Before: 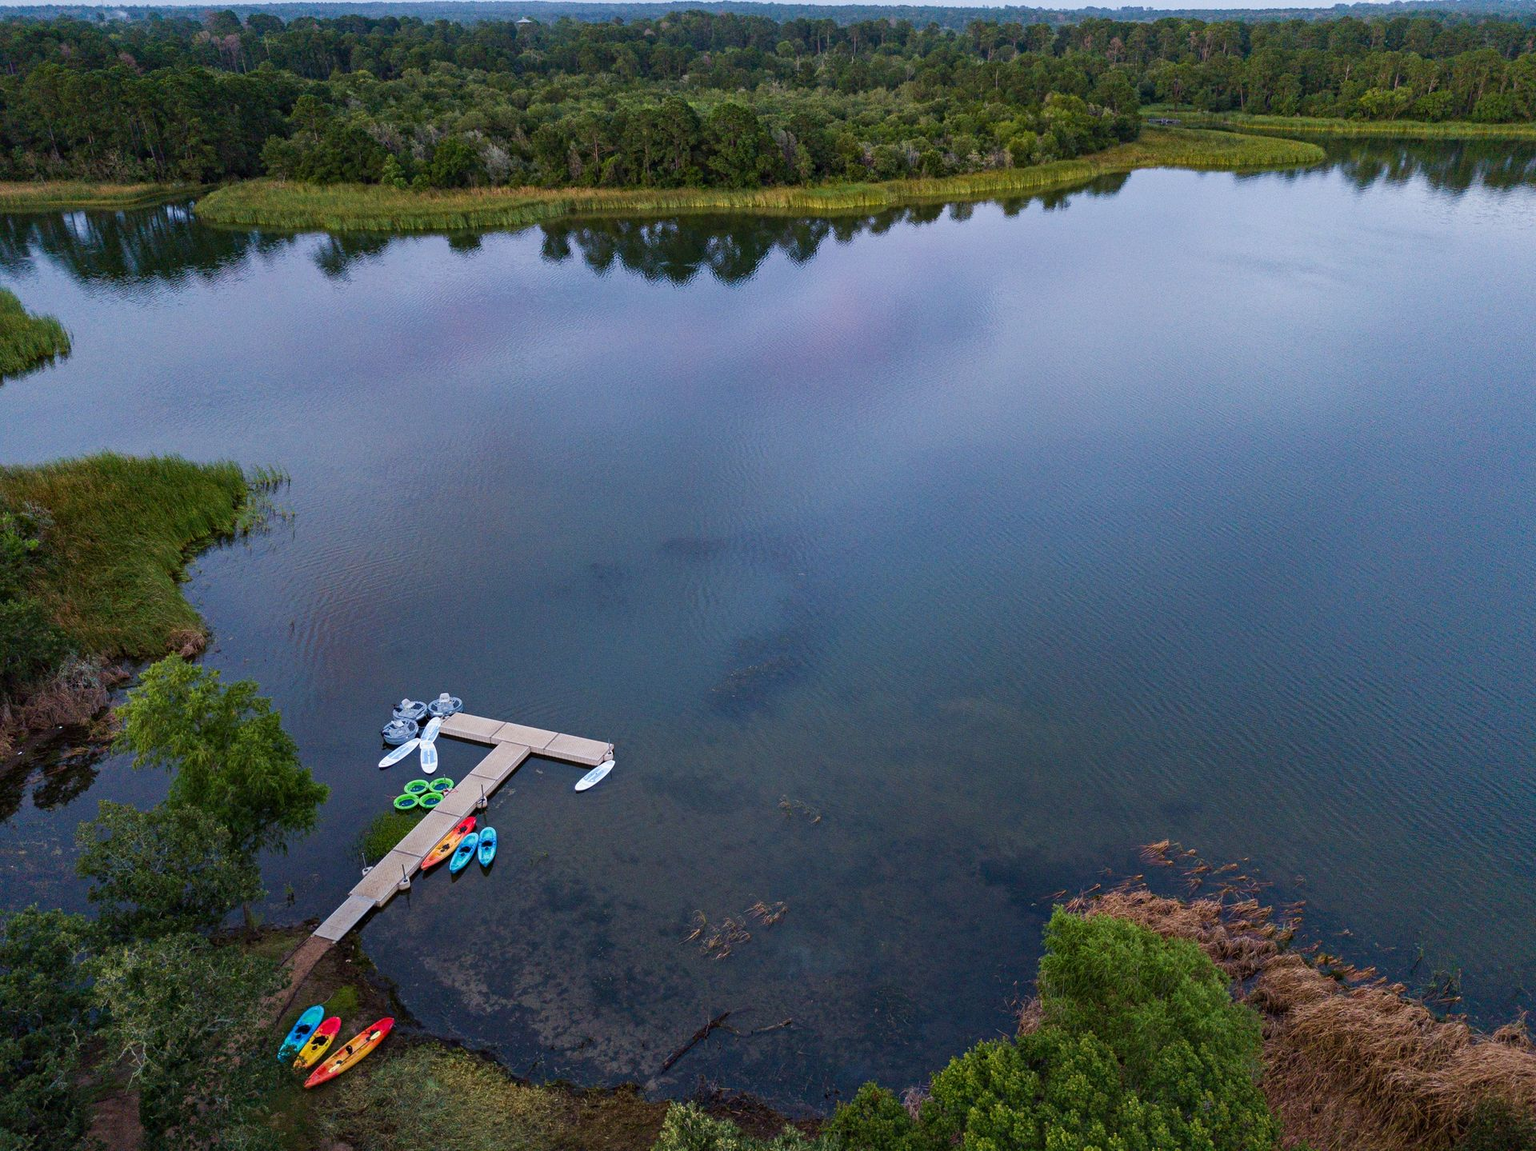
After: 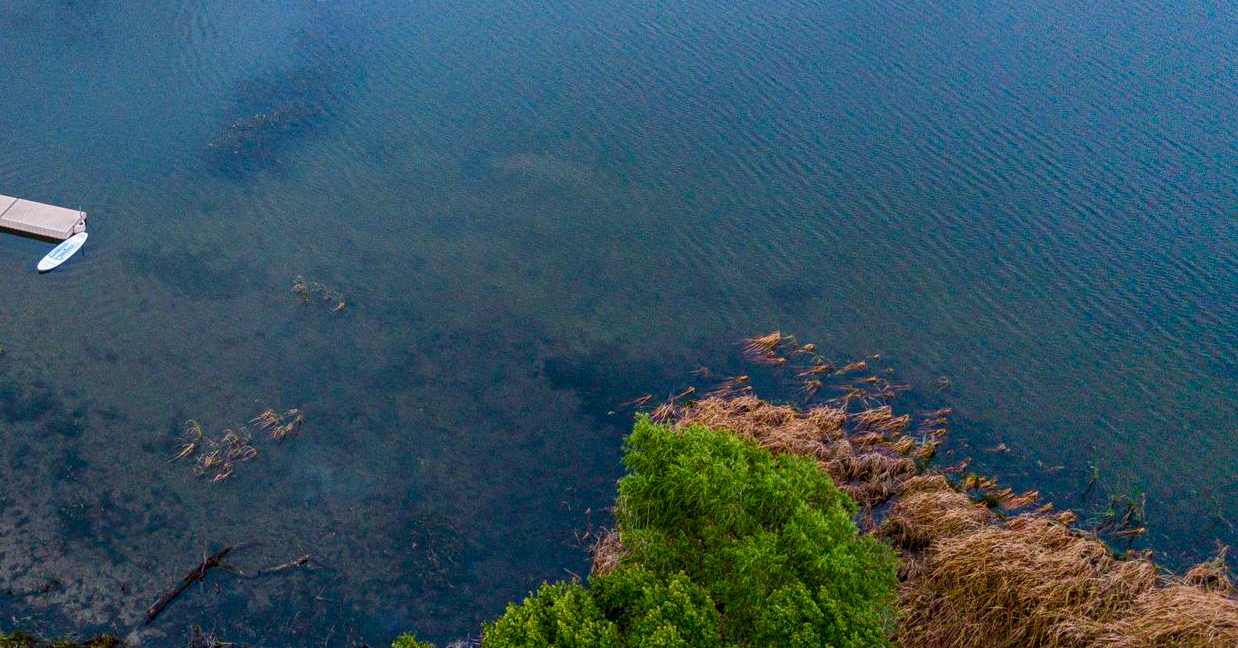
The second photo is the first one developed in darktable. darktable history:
crop and rotate: left 35.496%, top 49.943%, bottom 5.003%
local contrast: detail 130%
color balance rgb: shadows lift › chroma 2.004%, shadows lift › hue 136.74°, perceptual saturation grading › global saturation 20.061%, perceptual saturation grading › highlights -19.971%, perceptual saturation grading › shadows 29.908%, perceptual brilliance grading › mid-tones 9.935%, perceptual brilliance grading › shadows 14.836%
